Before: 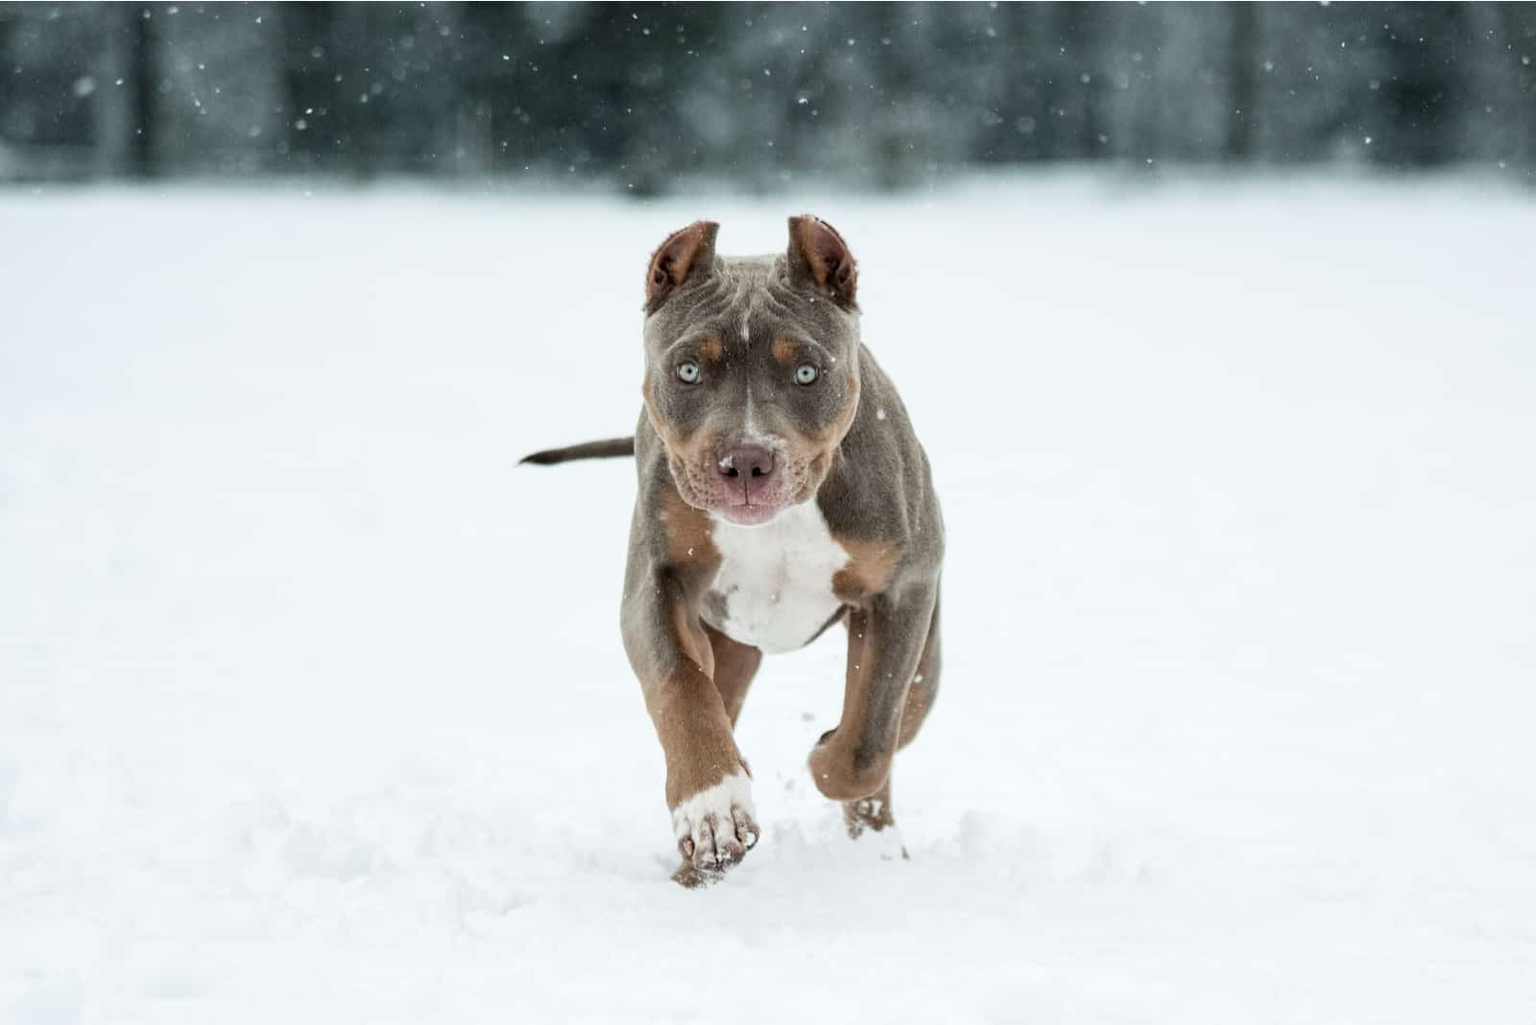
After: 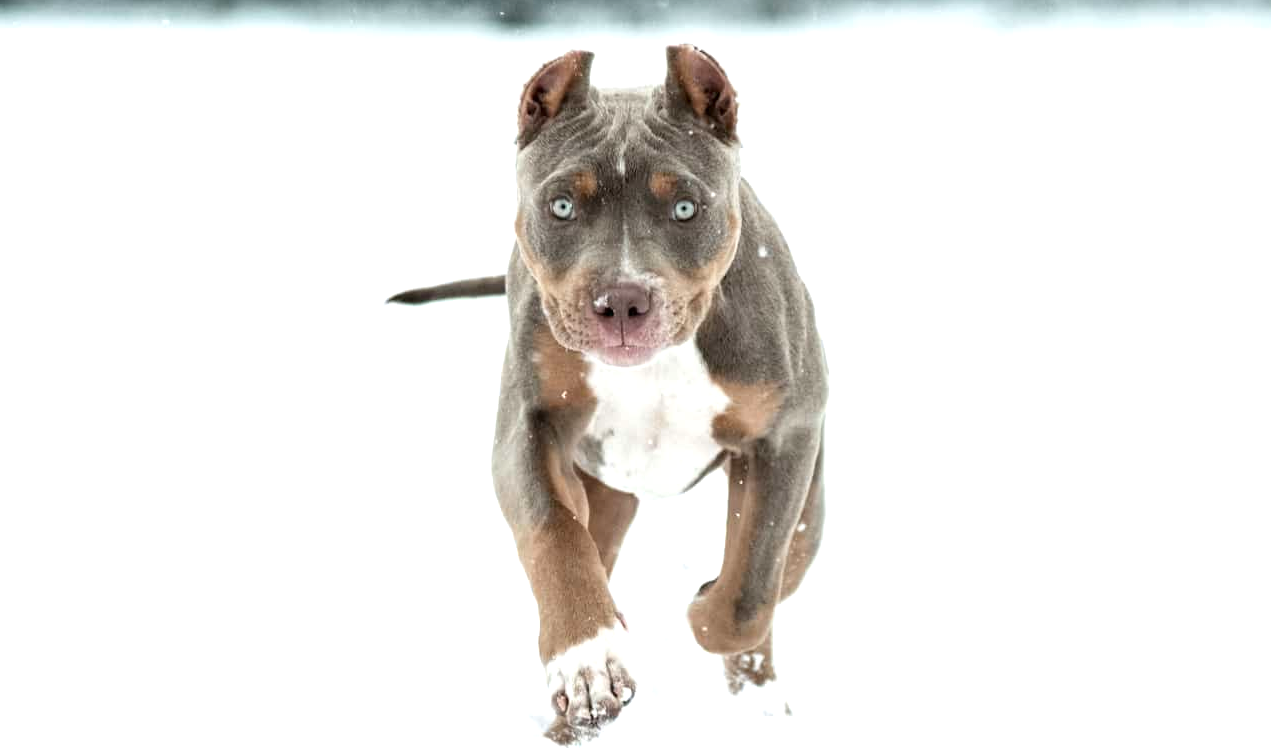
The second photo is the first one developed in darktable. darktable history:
crop: left 9.712%, top 16.928%, right 10.845%, bottom 12.332%
exposure: exposure 0.574 EV, compensate highlight preservation false
